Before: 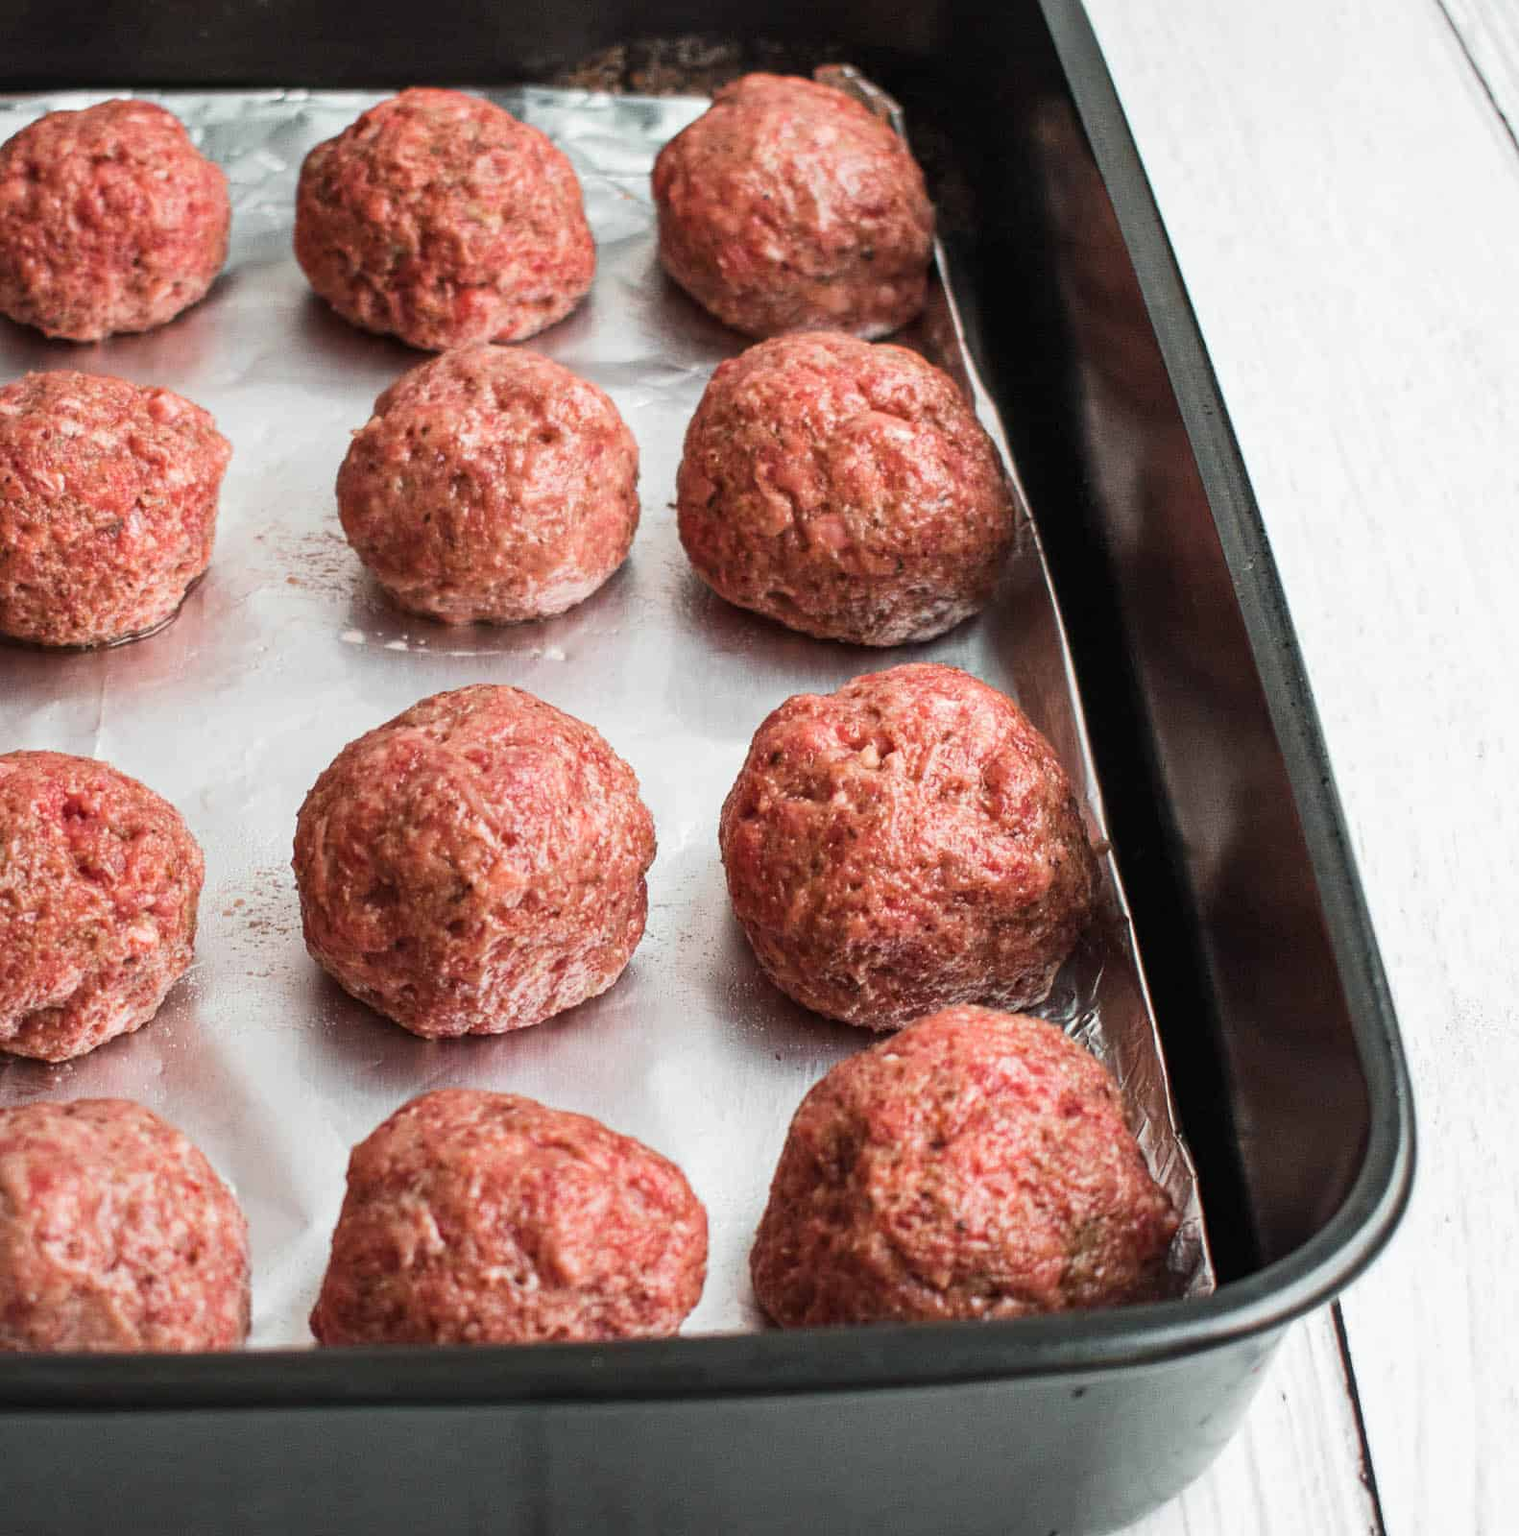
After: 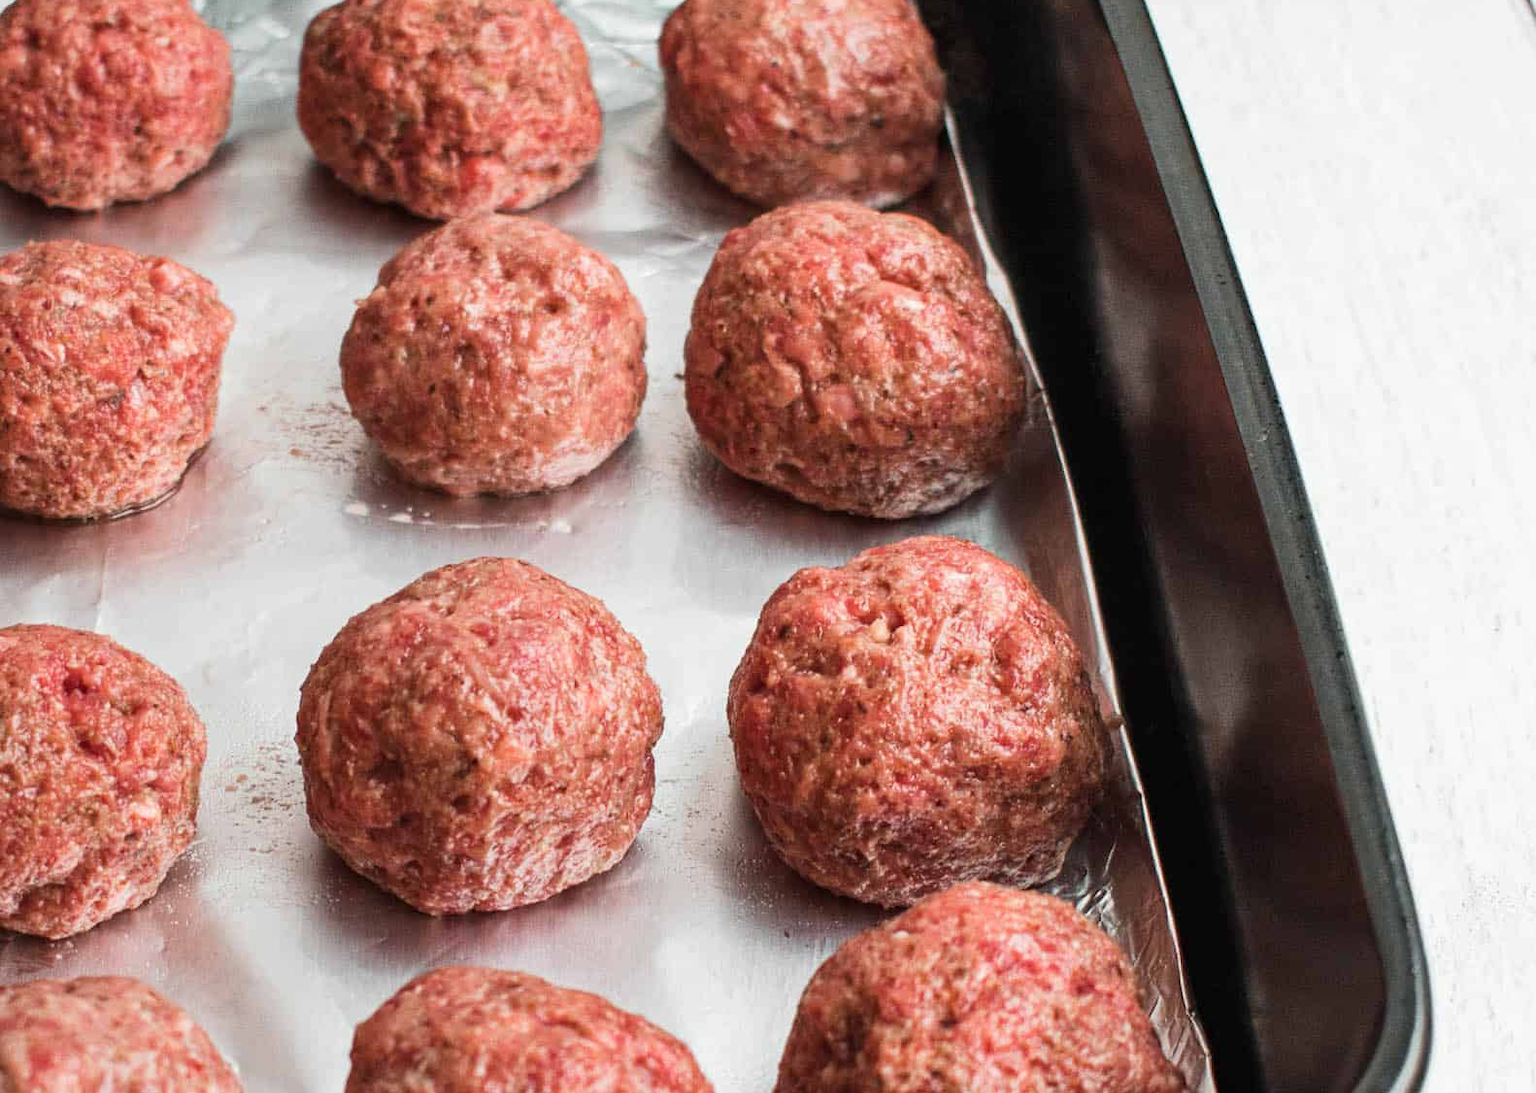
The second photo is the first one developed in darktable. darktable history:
crop and rotate: top 8.716%, bottom 20.851%
